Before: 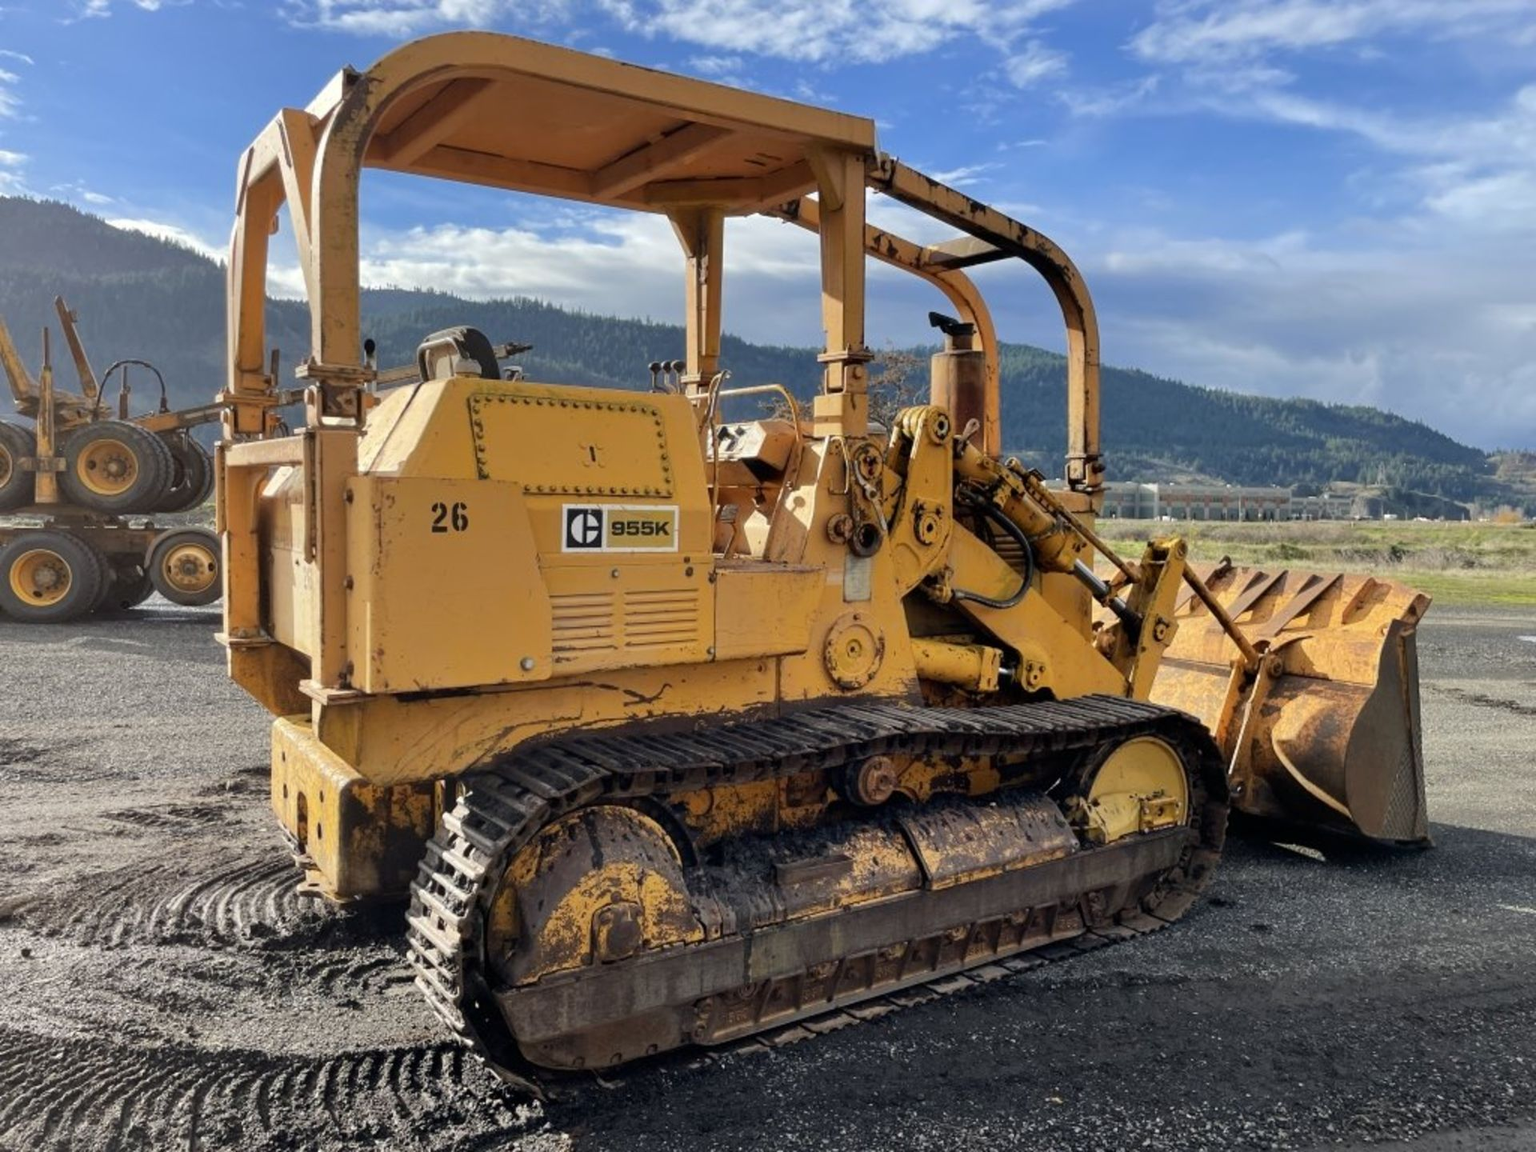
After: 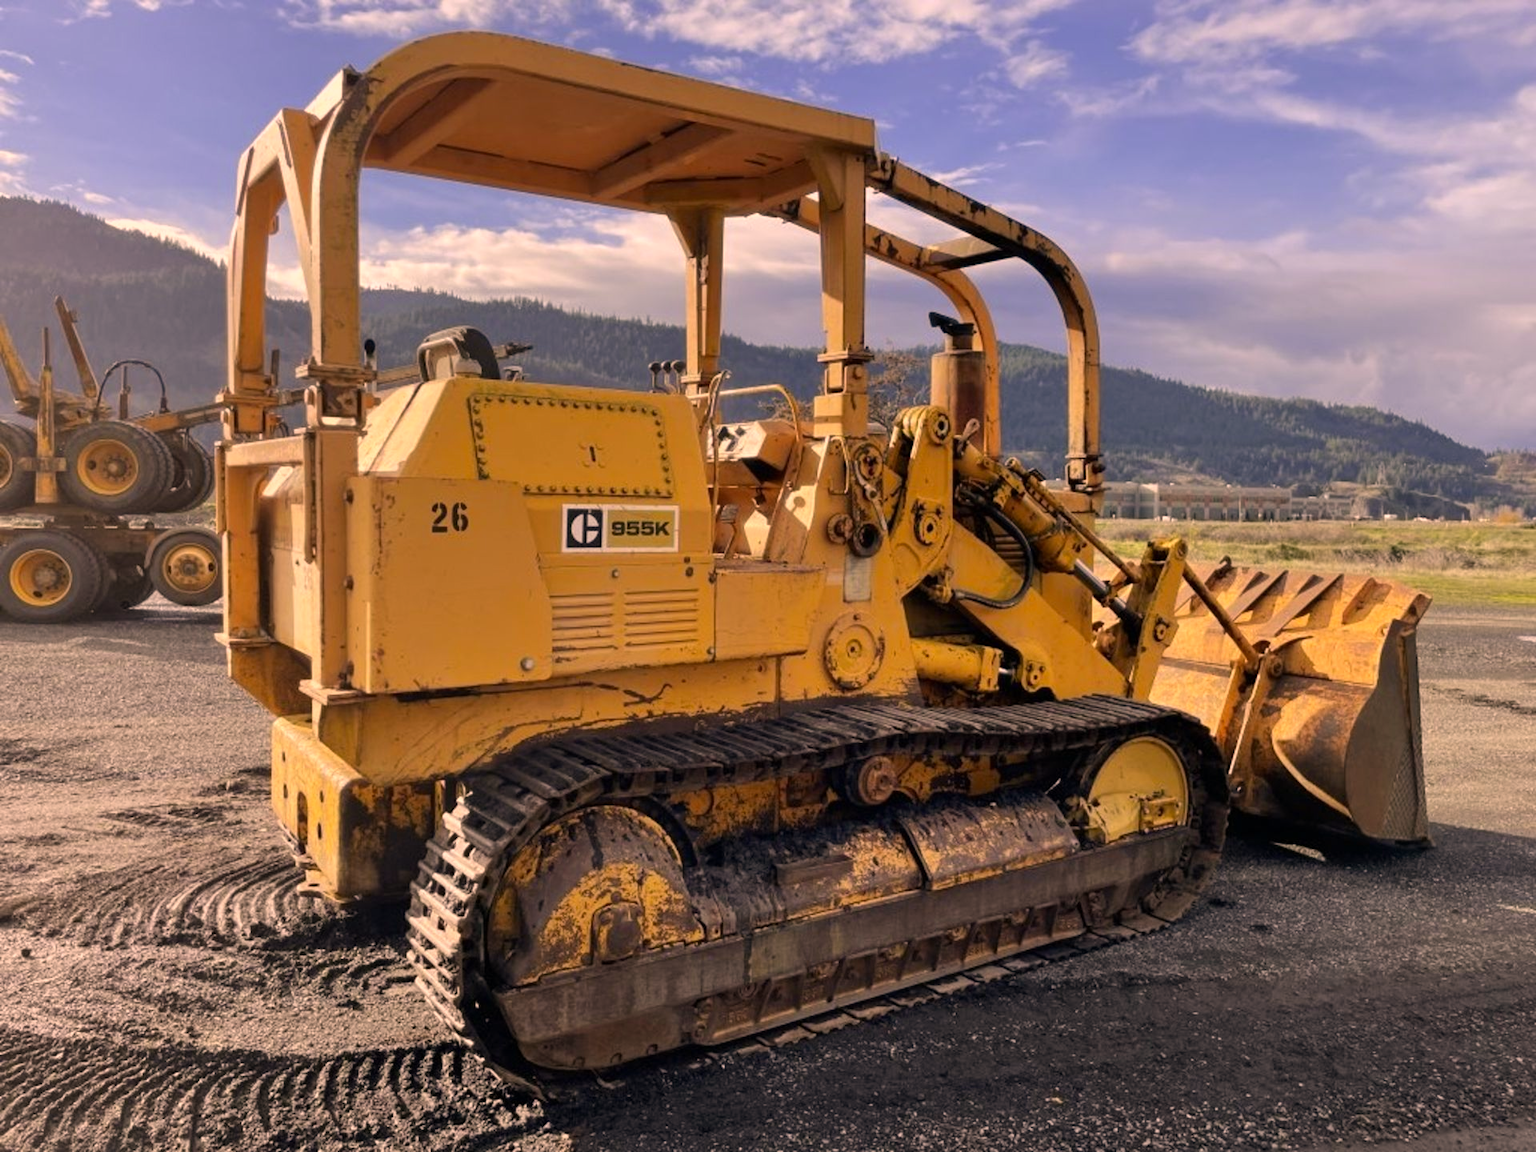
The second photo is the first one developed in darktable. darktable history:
color correction: highlights a* 17.87, highlights b* 18.62
